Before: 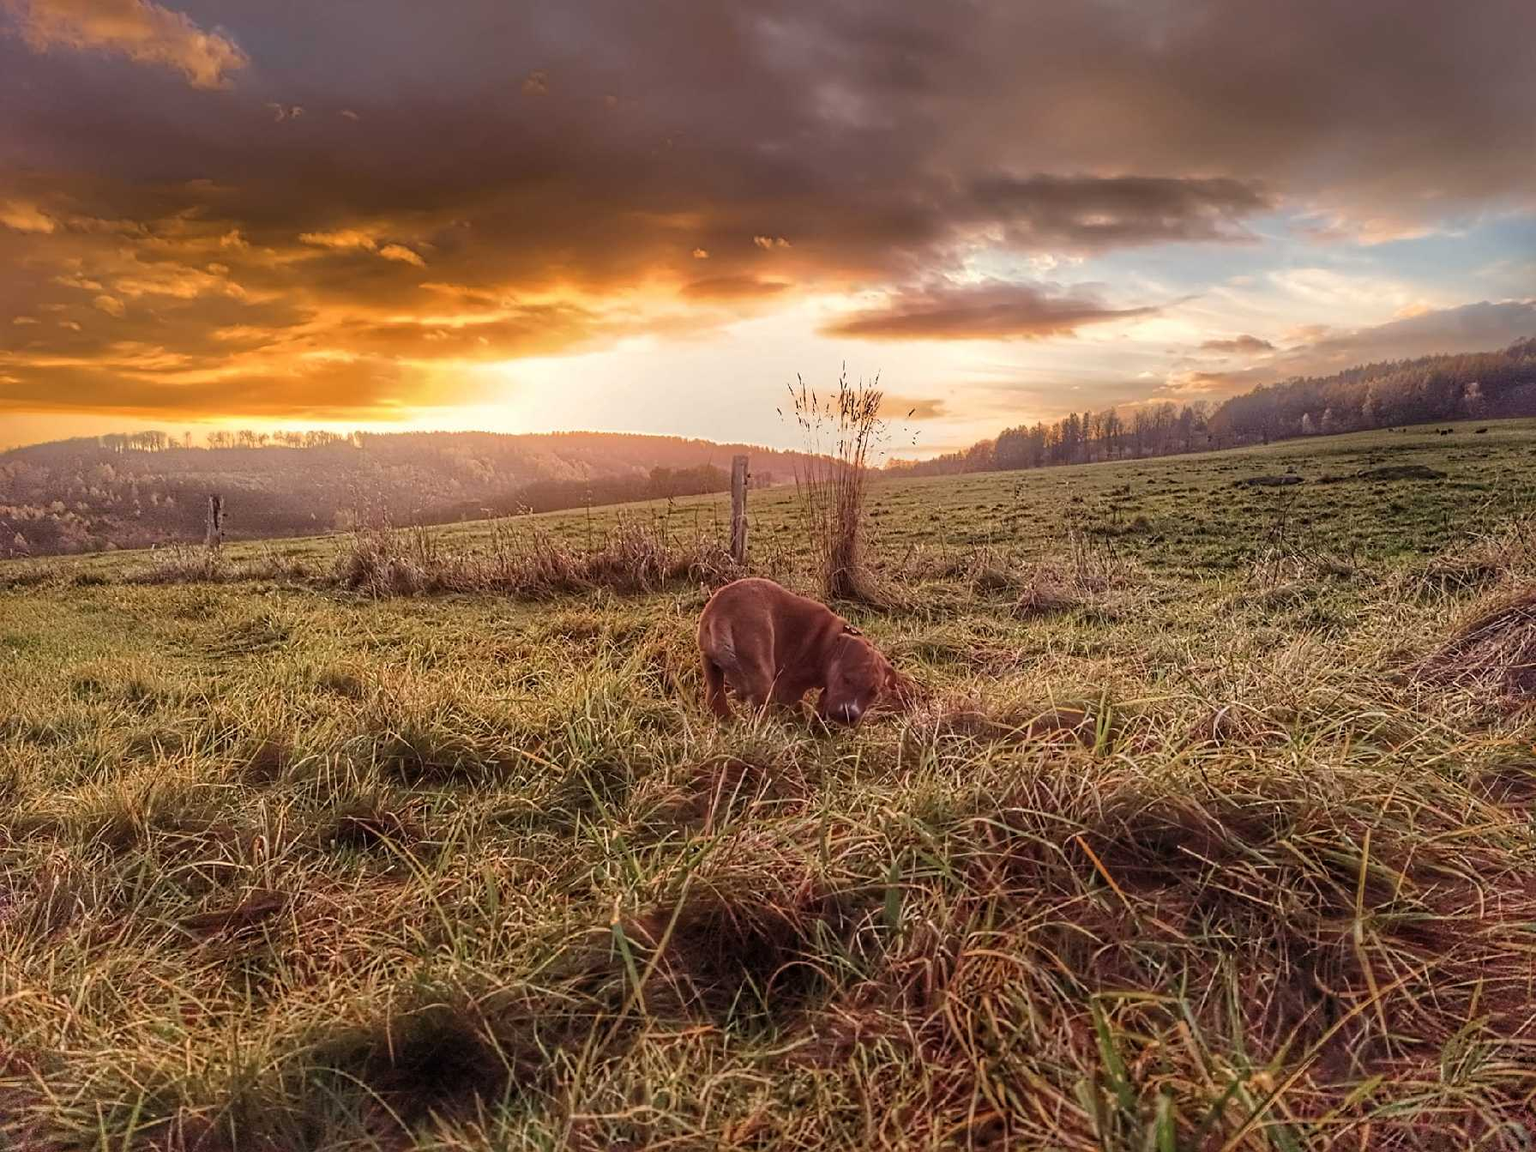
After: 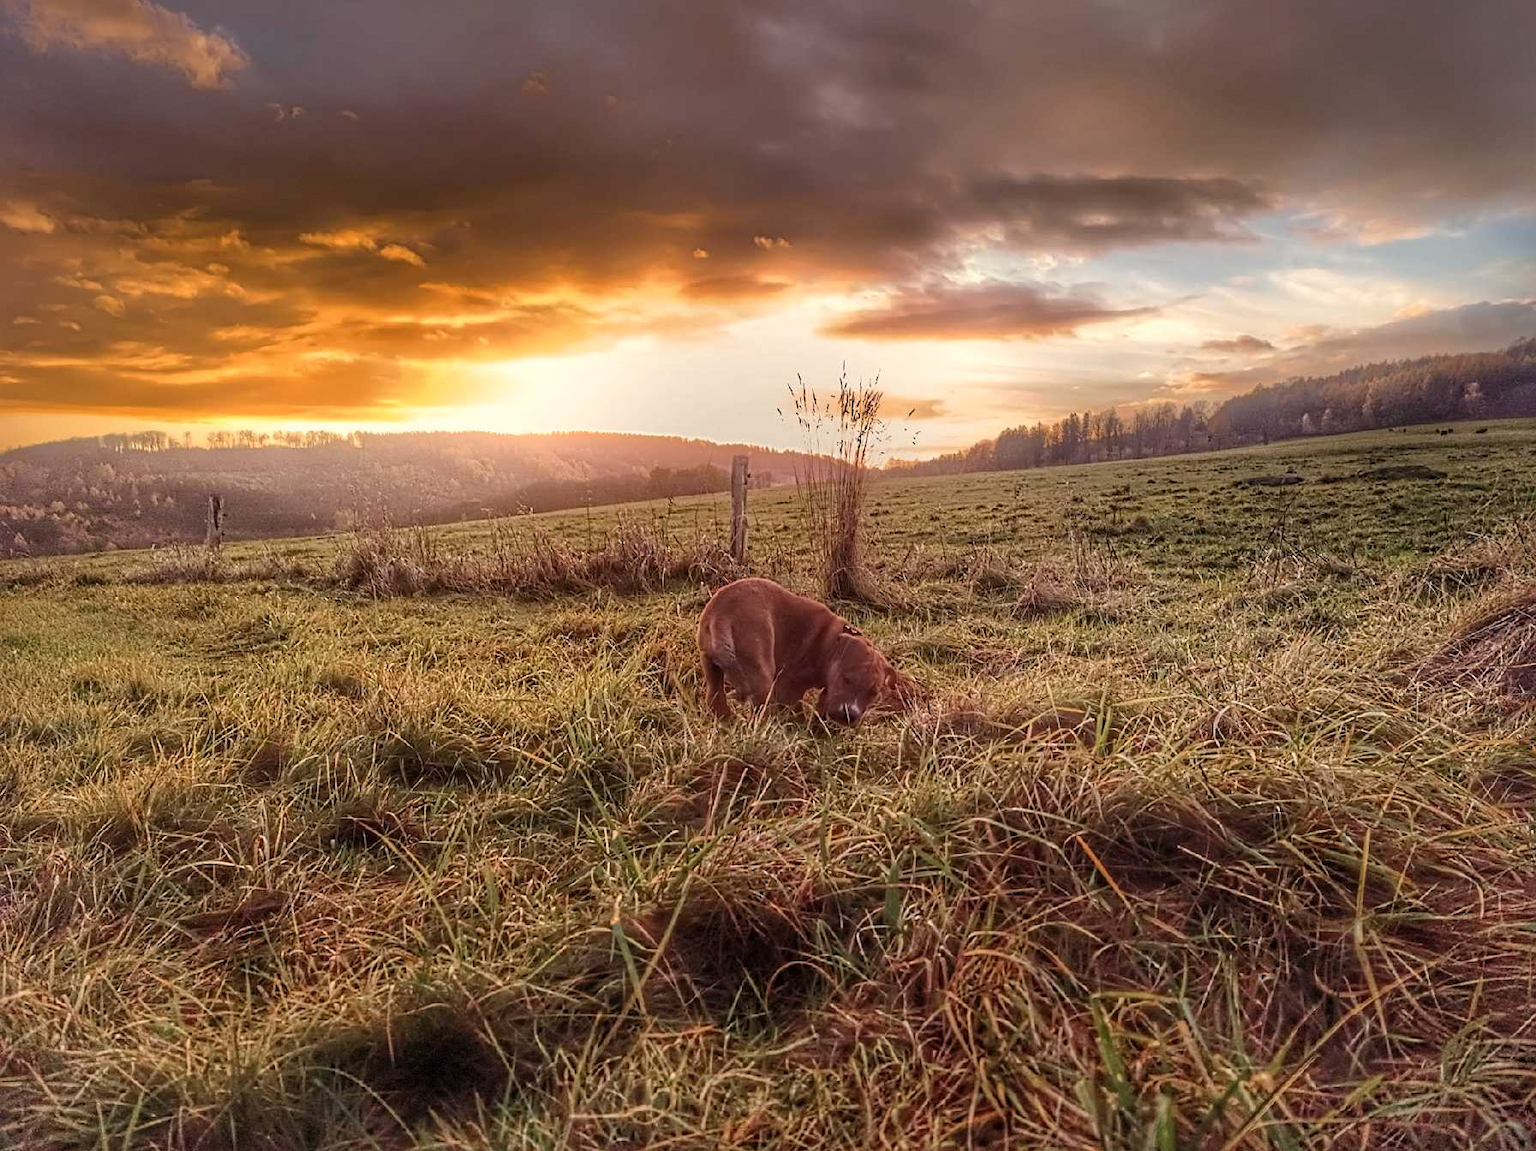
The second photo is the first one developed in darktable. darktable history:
bloom: size 9%, threshold 100%, strength 7%
vignetting: fall-off start 85%, fall-off radius 80%, brightness -0.182, saturation -0.3, width/height ratio 1.219, dithering 8-bit output, unbound false
